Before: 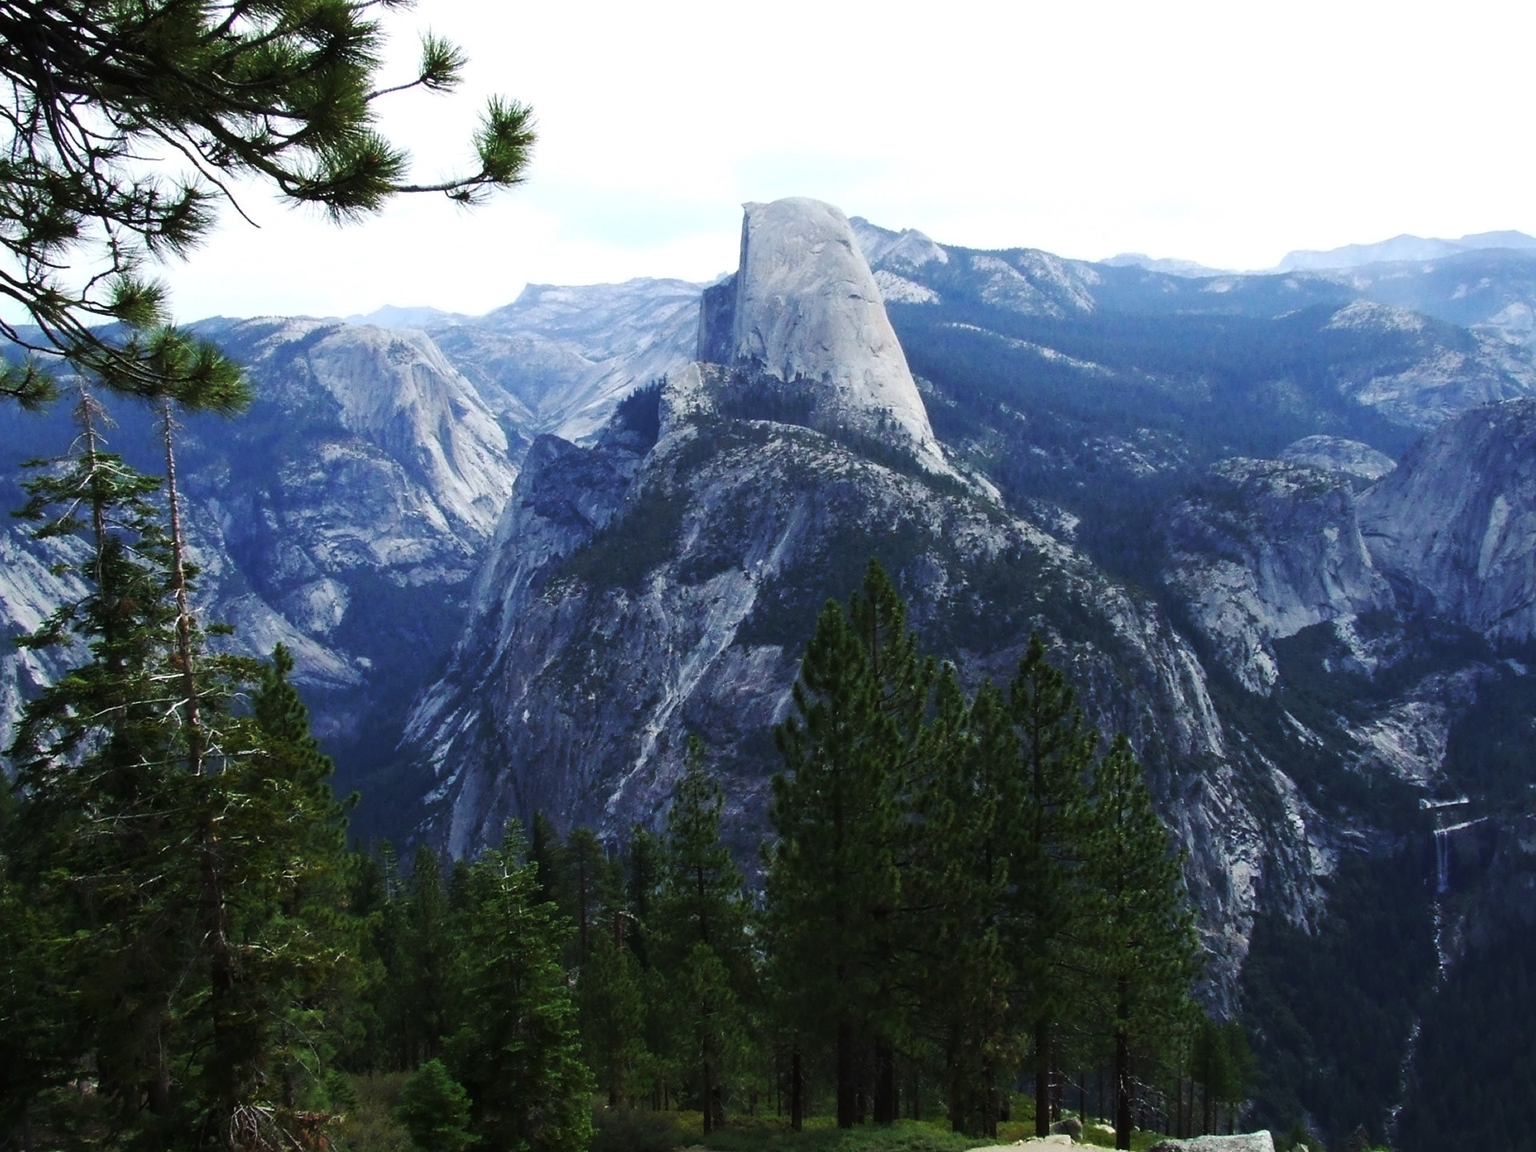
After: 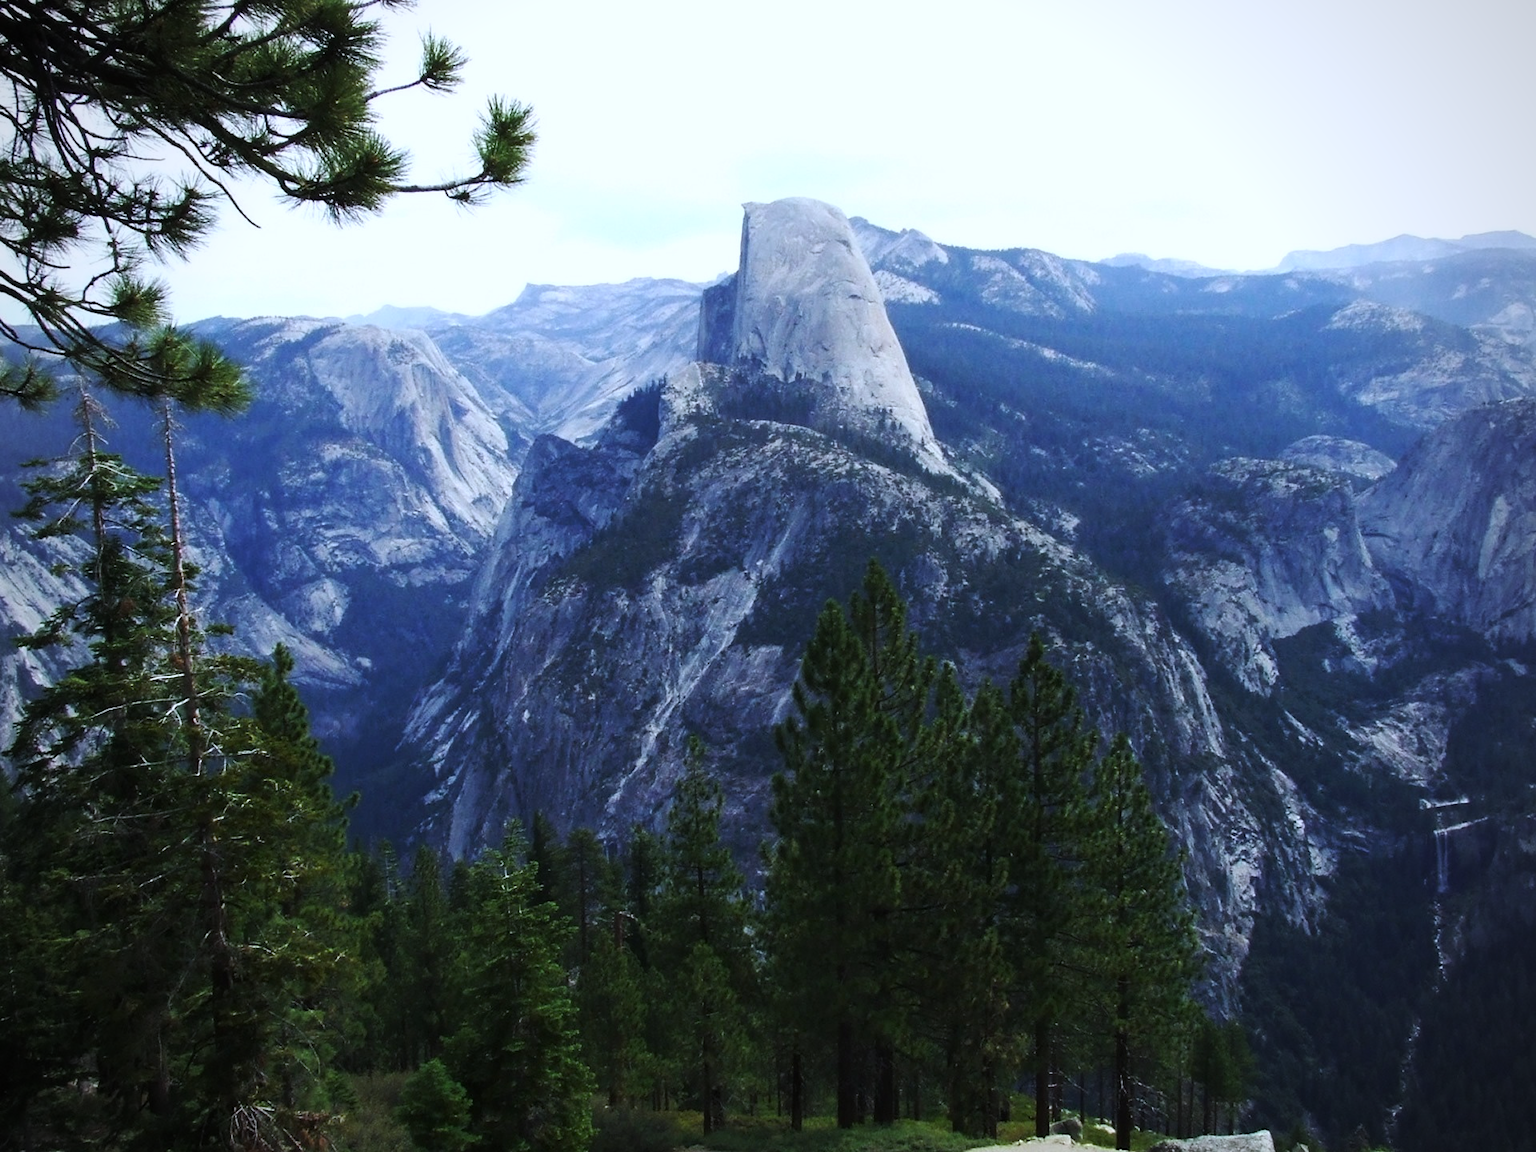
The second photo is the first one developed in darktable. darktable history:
vignetting: fall-off radius 60.92%
white balance: red 0.954, blue 1.079
